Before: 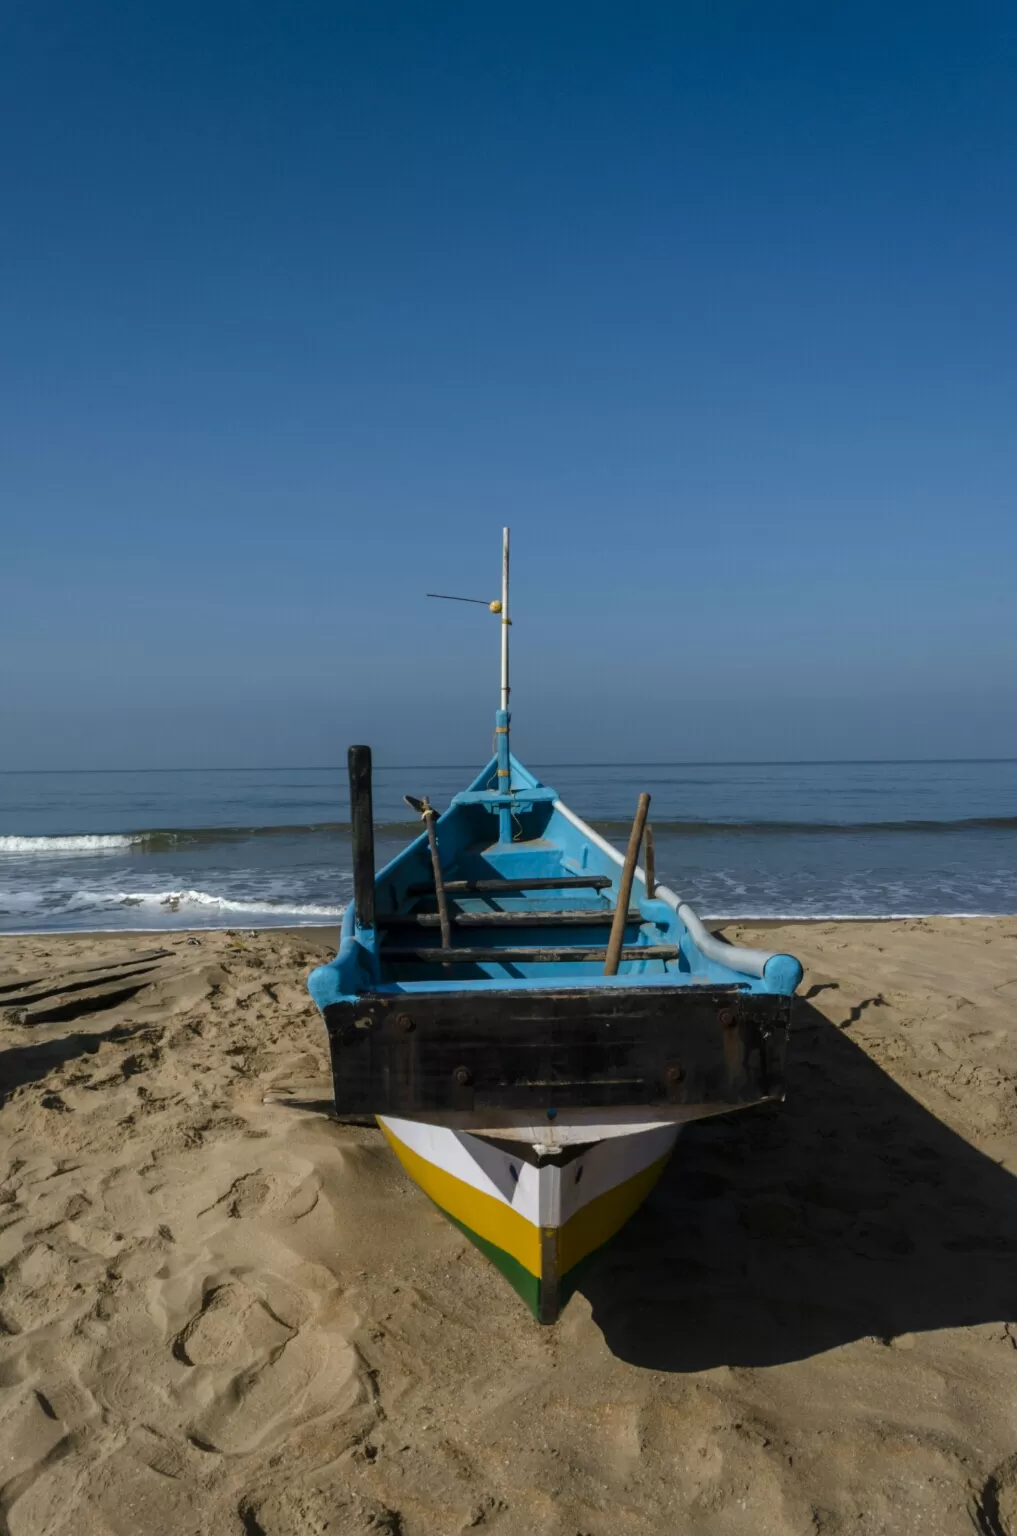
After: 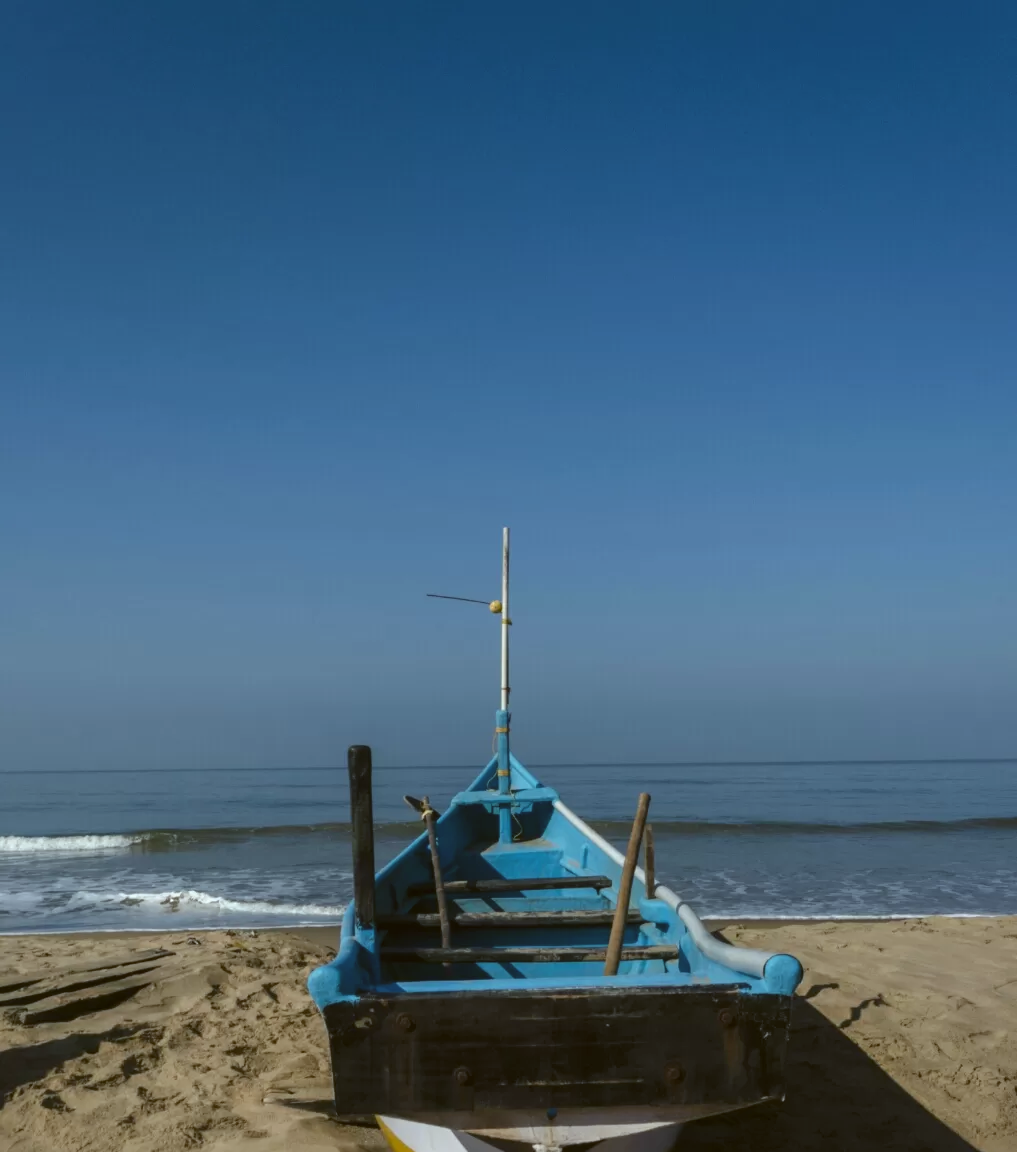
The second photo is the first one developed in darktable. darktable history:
color balance: lift [1.004, 1.002, 1.002, 0.998], gamma [1, 1.007, 1.002, 0.993], gain [1, 0.977, 1.013, 1.023], contrast -3.64%
crop: bottom 24.967%
